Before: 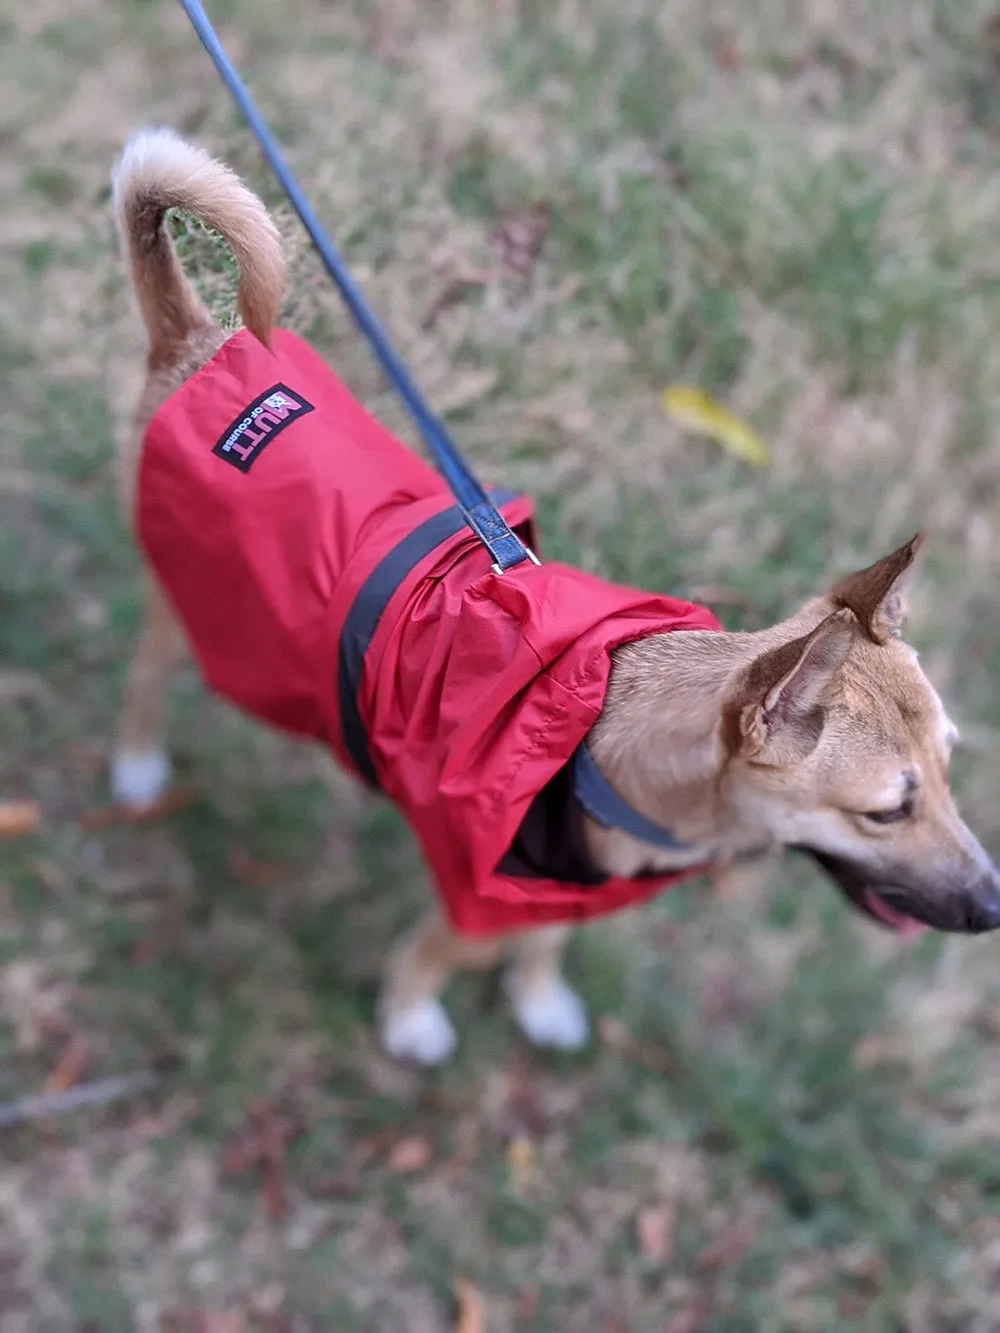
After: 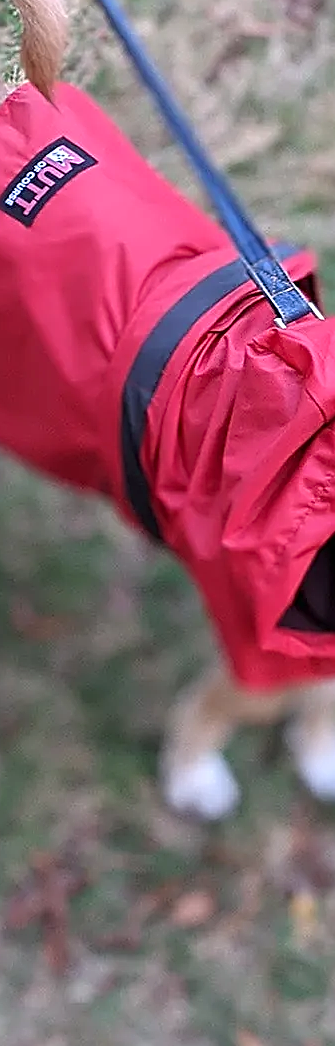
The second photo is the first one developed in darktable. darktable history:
exposure: exposure 0.3 EV, compensate highlight preservation false
crop and rotate: left 21.77%, top 18.528%, right 44.676%, bottom 2.997%
sharpen: amount 1
